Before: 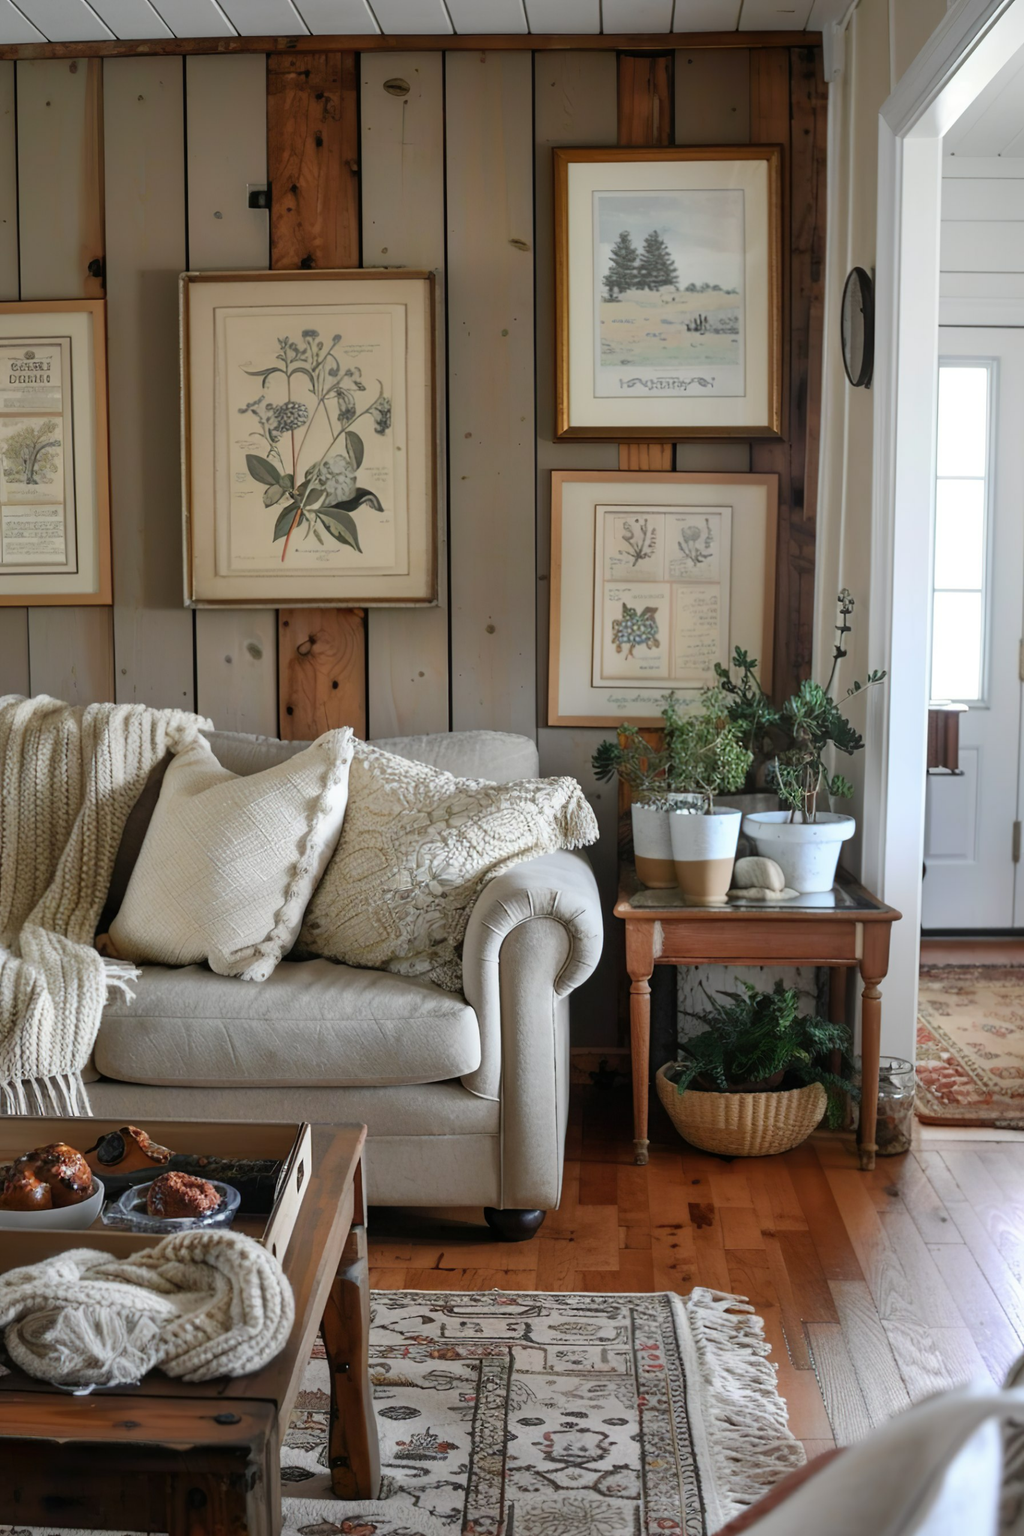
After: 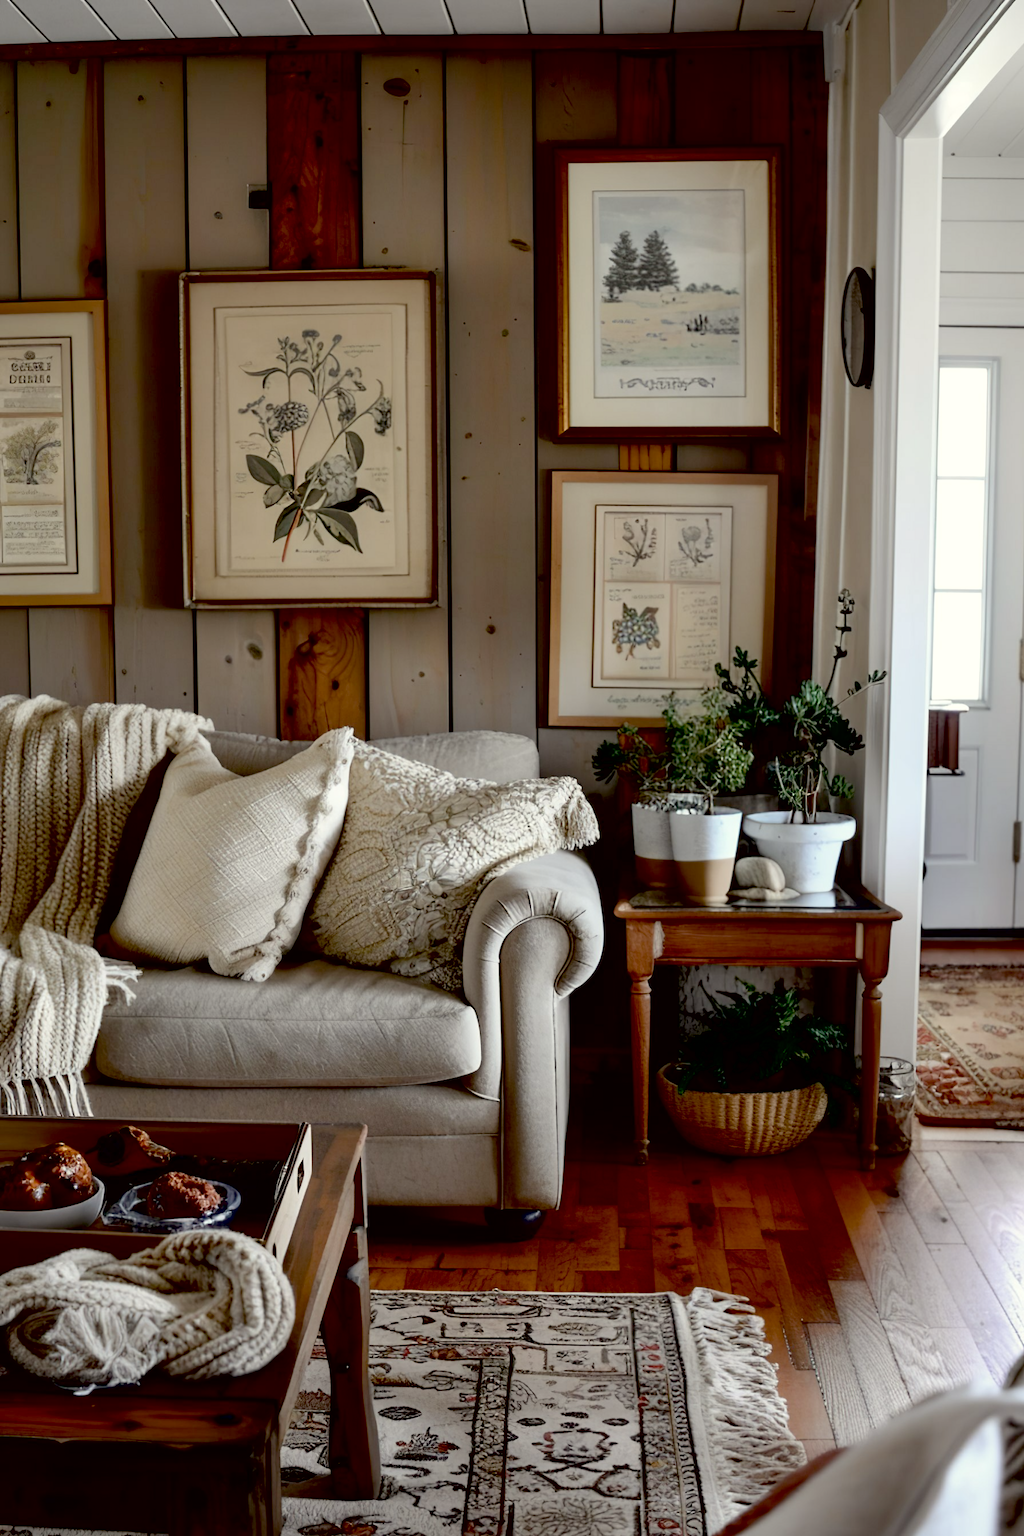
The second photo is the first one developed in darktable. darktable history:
color correction: highlights a* -0.95, highlights b* 4.5, shadows a* 3.55
exposure: black level correction 0.047, exposure 0.013 EV, compensate highlight preservation false
contrast brightness saturation: contrast 0.06, brightness -0.01, saturation -0.23
